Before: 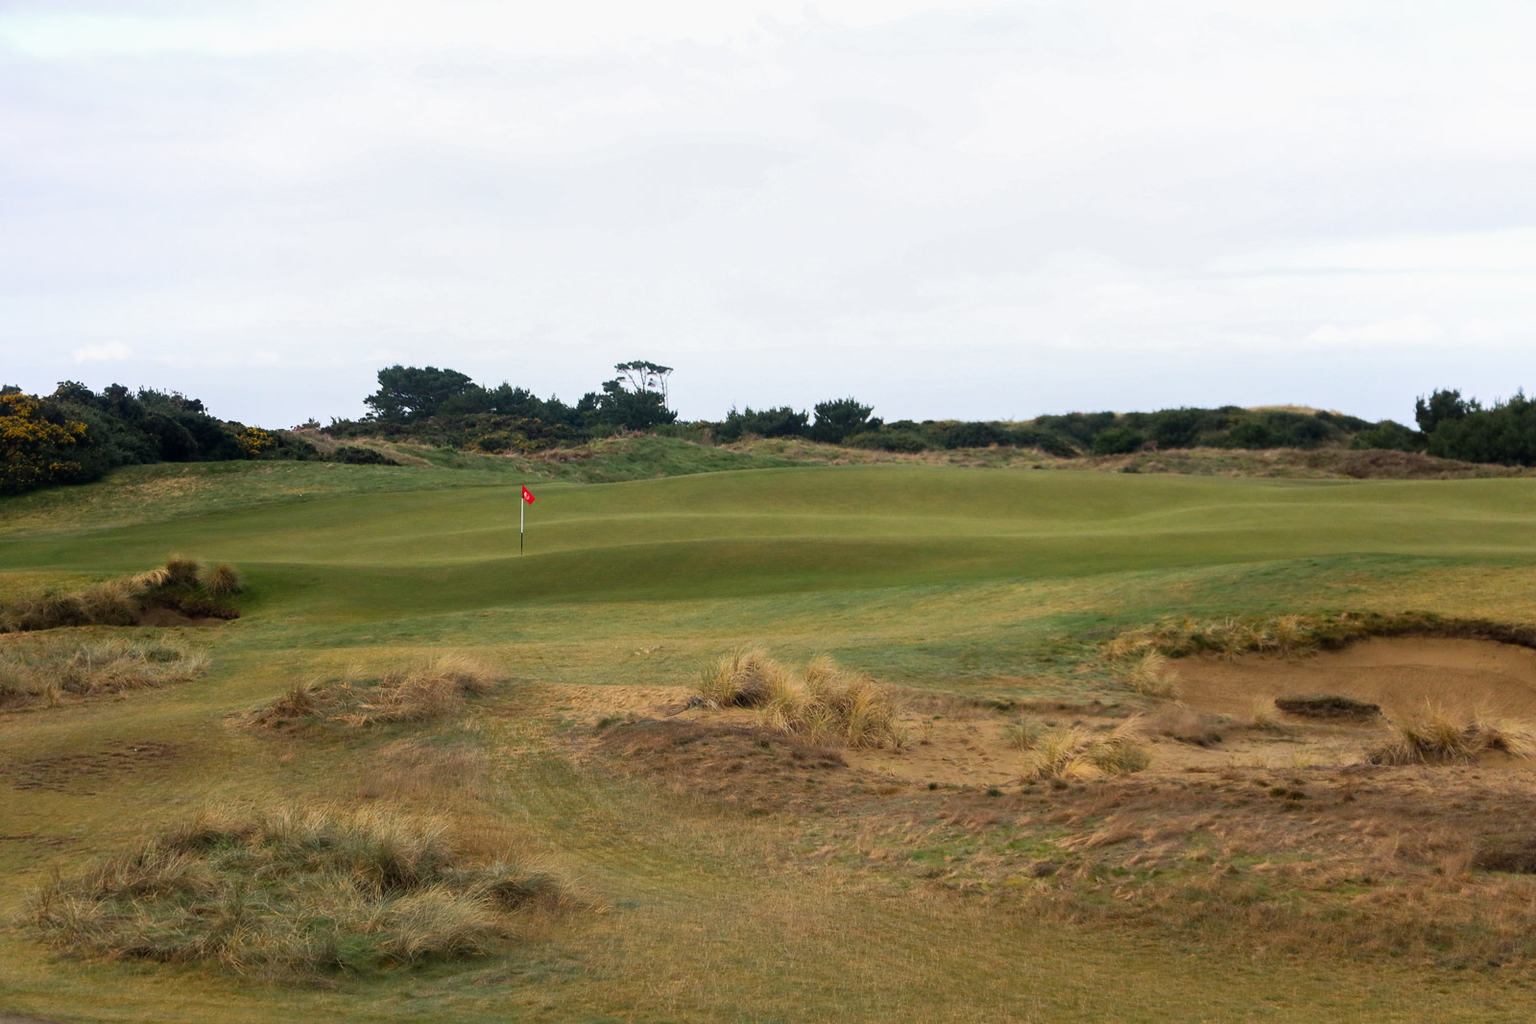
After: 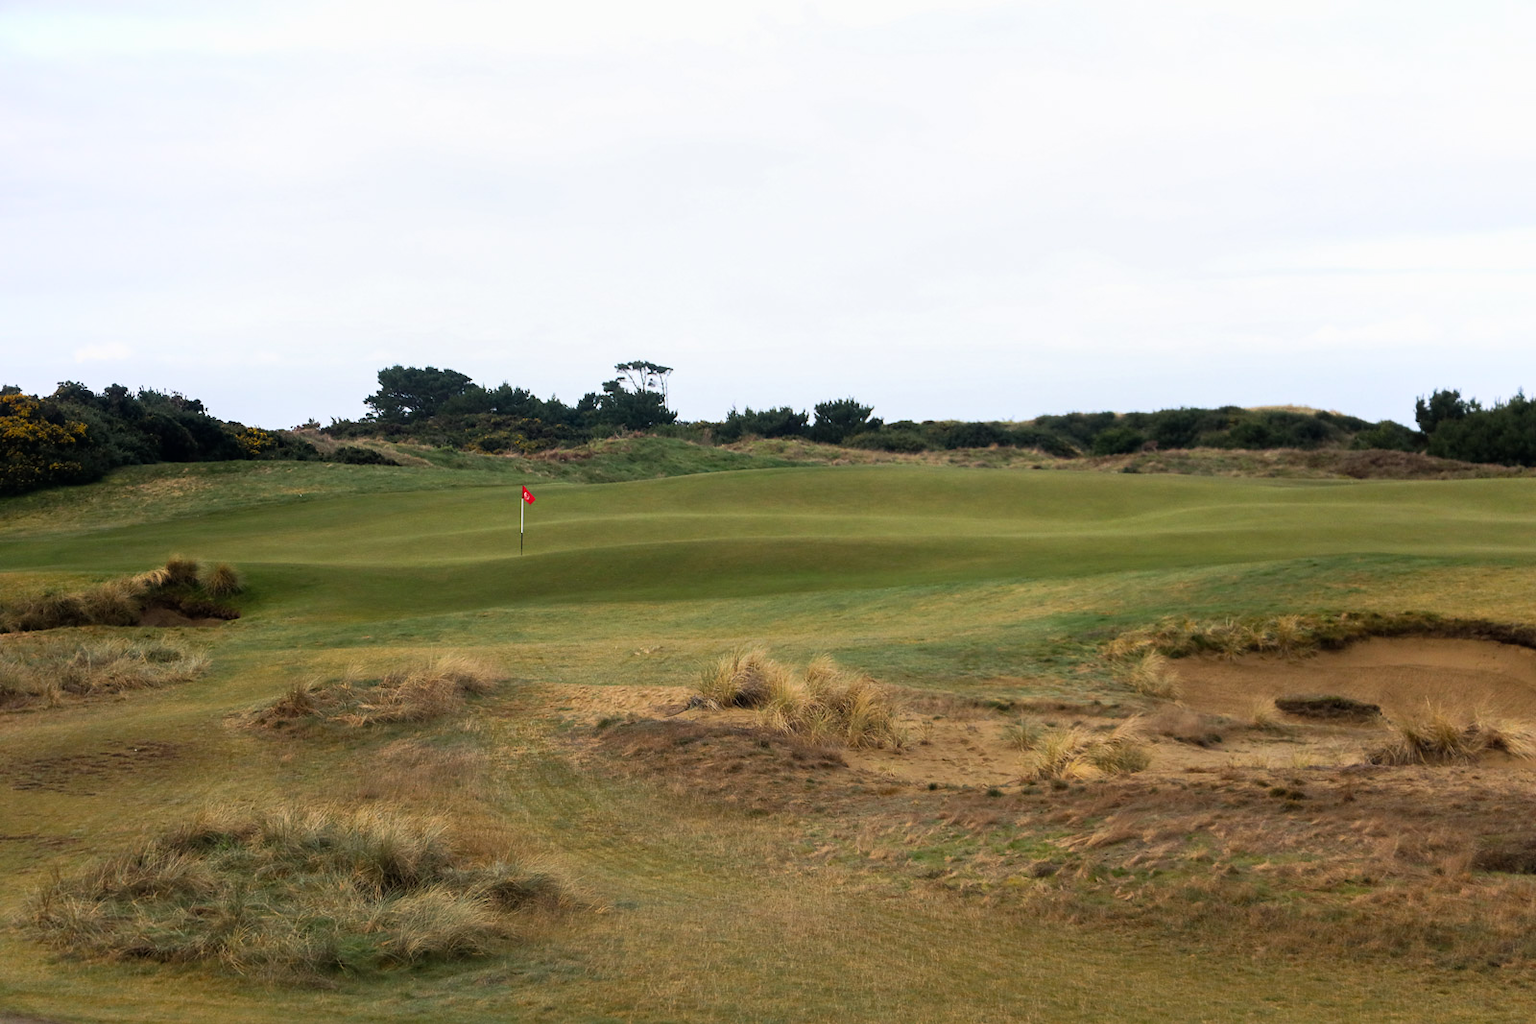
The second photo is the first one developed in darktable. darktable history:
rgb curve: curves: ch0 [(0, 0) (0.078, 0.051) (0.929, 0.956) (1, 1)], compensate middle gray true
color balance rgb: saturation formula JzAzBz (2021)
